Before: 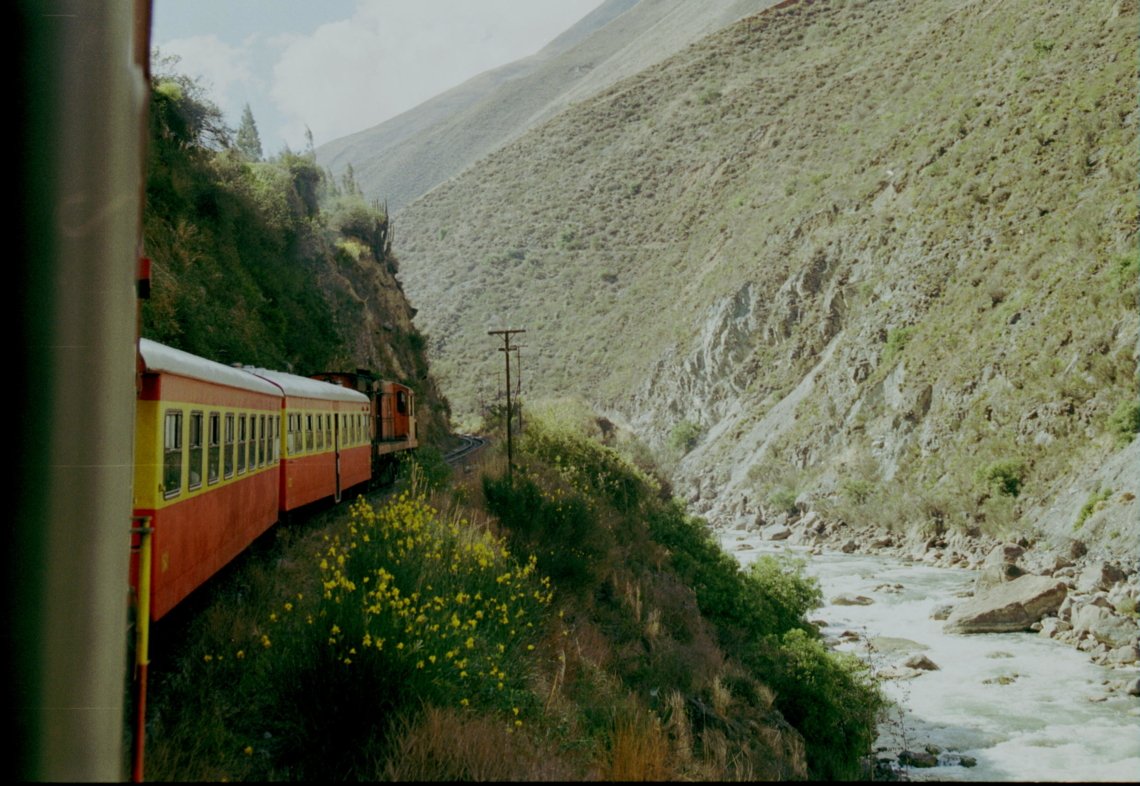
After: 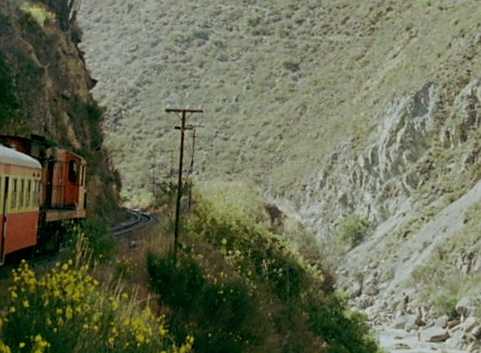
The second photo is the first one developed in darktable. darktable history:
crop: left 30%, top 30%, right 30%, bottom 30%
sharpen: radius 1.864, amount 0.398, threshold 1.271
rotate and perspective: rotation 5.12°, automatic cropping off
color correction: highlights a* -0.182, highlights b* -0.124
